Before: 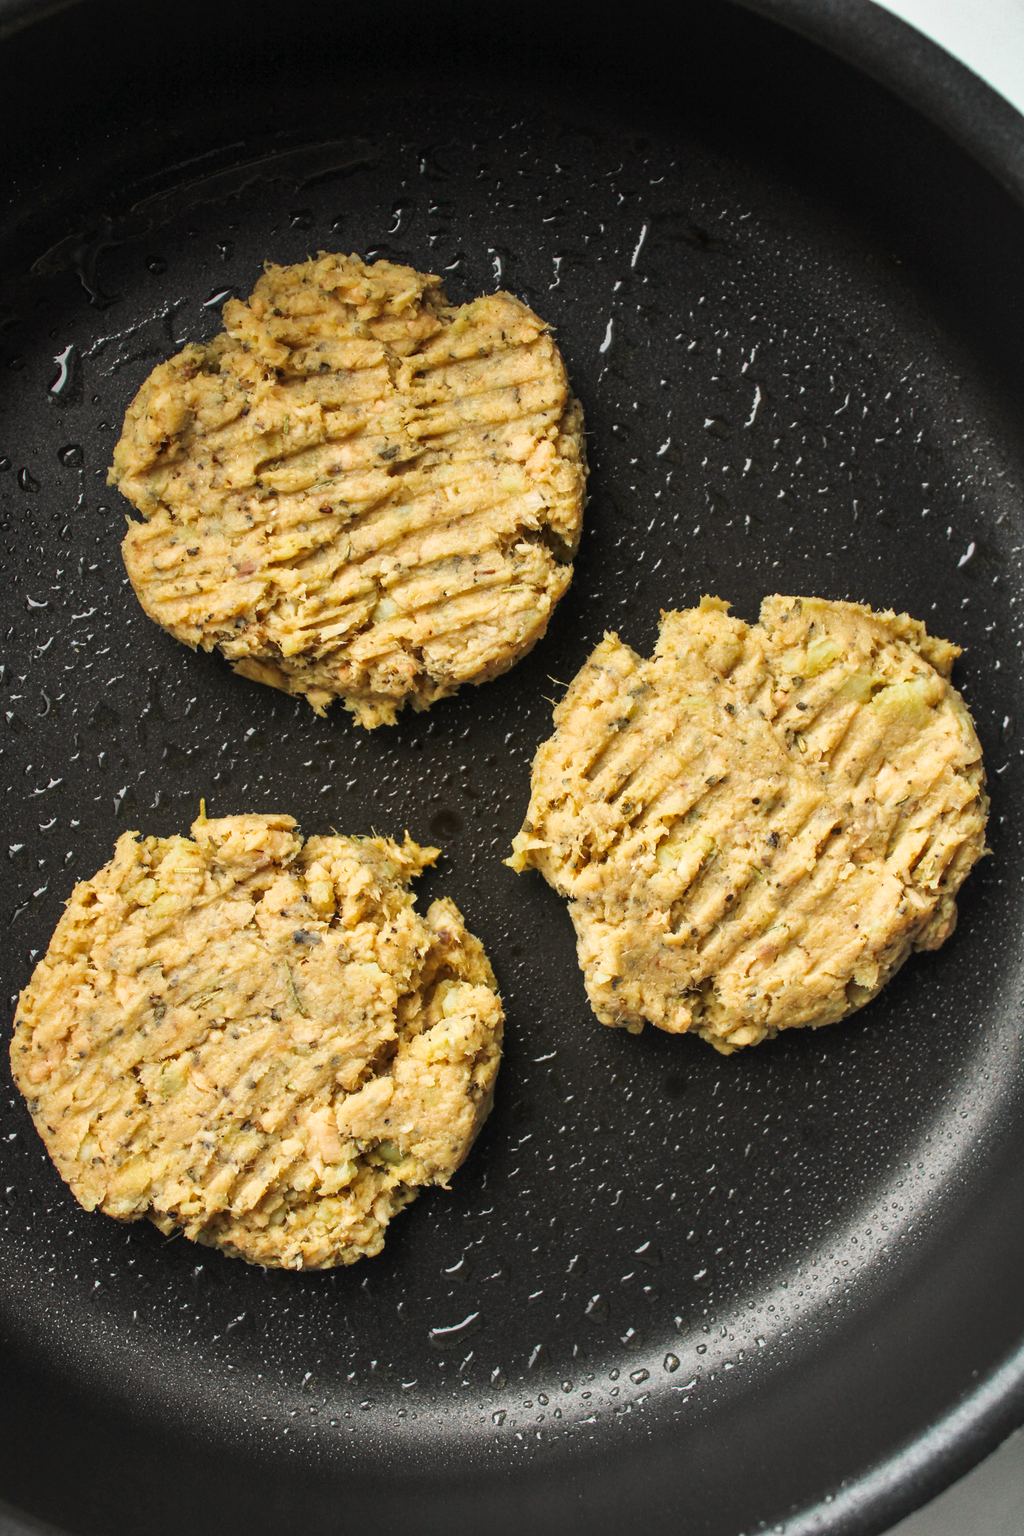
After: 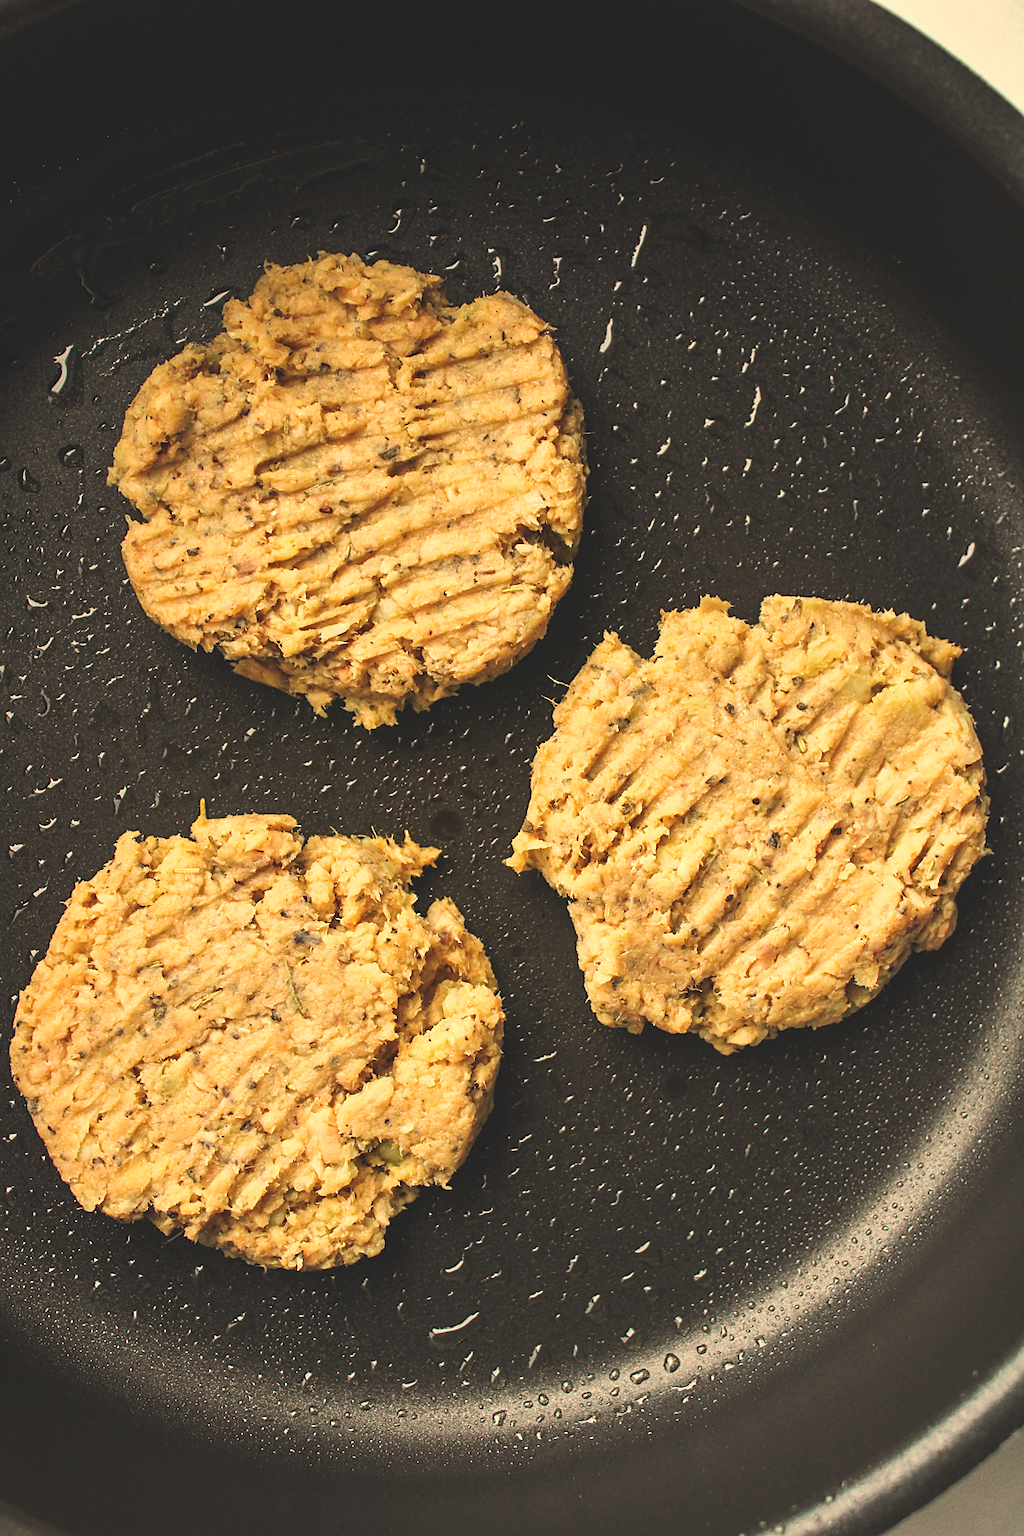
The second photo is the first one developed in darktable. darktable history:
exposure: black level correction -0.015, compensate highlight preservation false
white balance: red 1.123, blue 0.83
sharpen: on, module defaults
